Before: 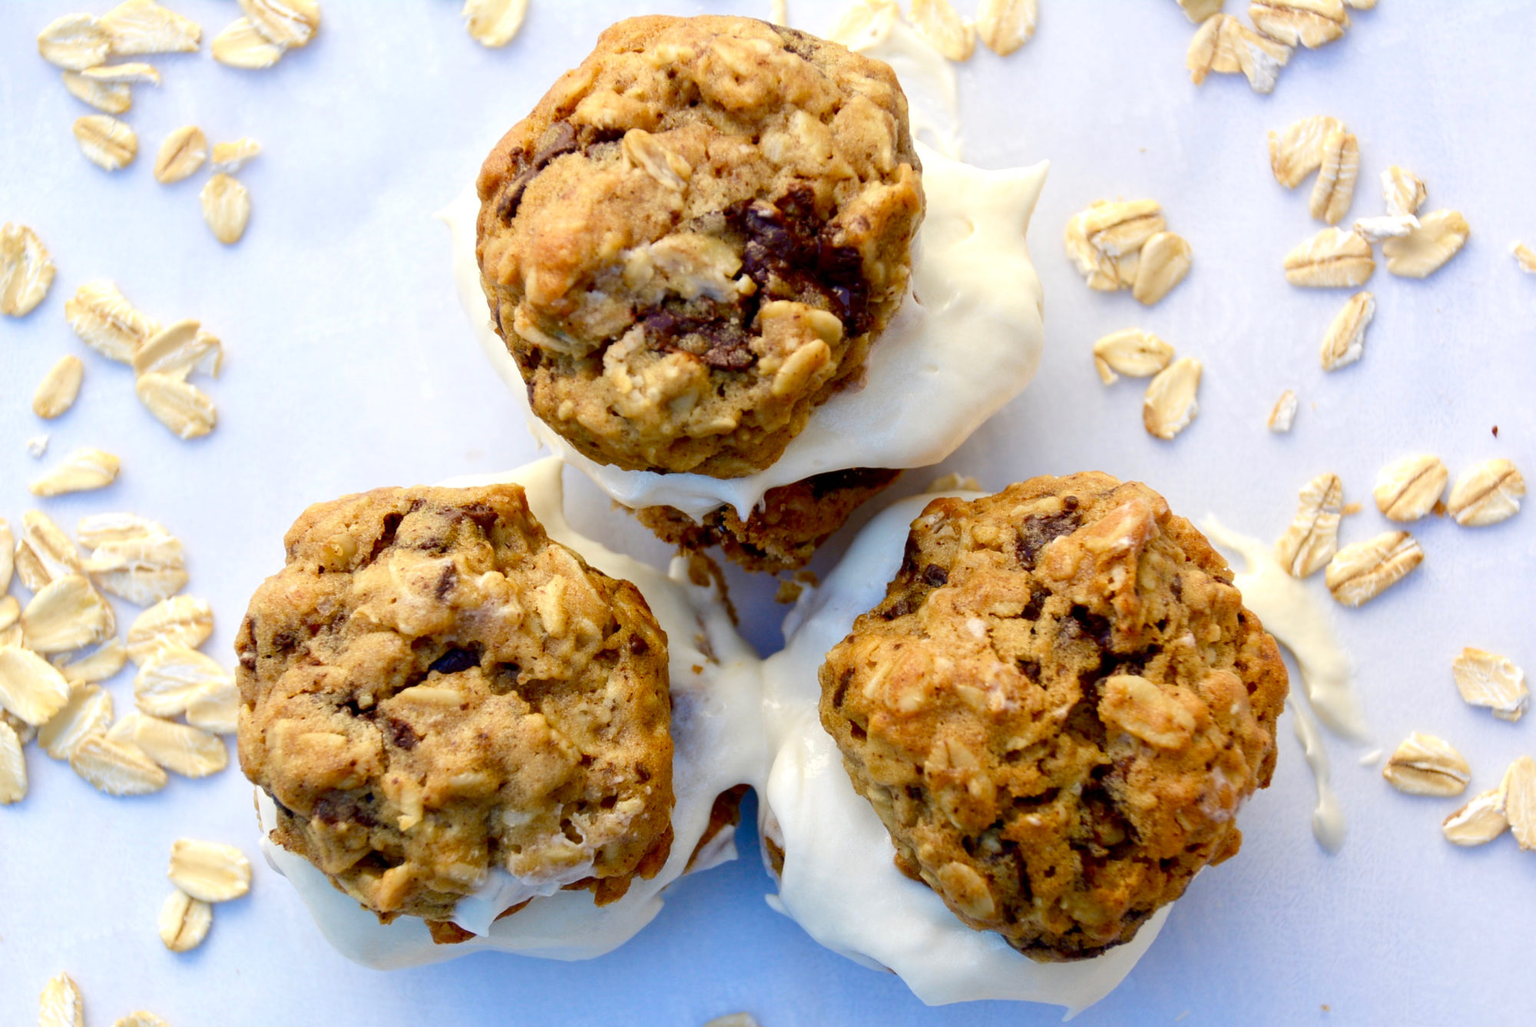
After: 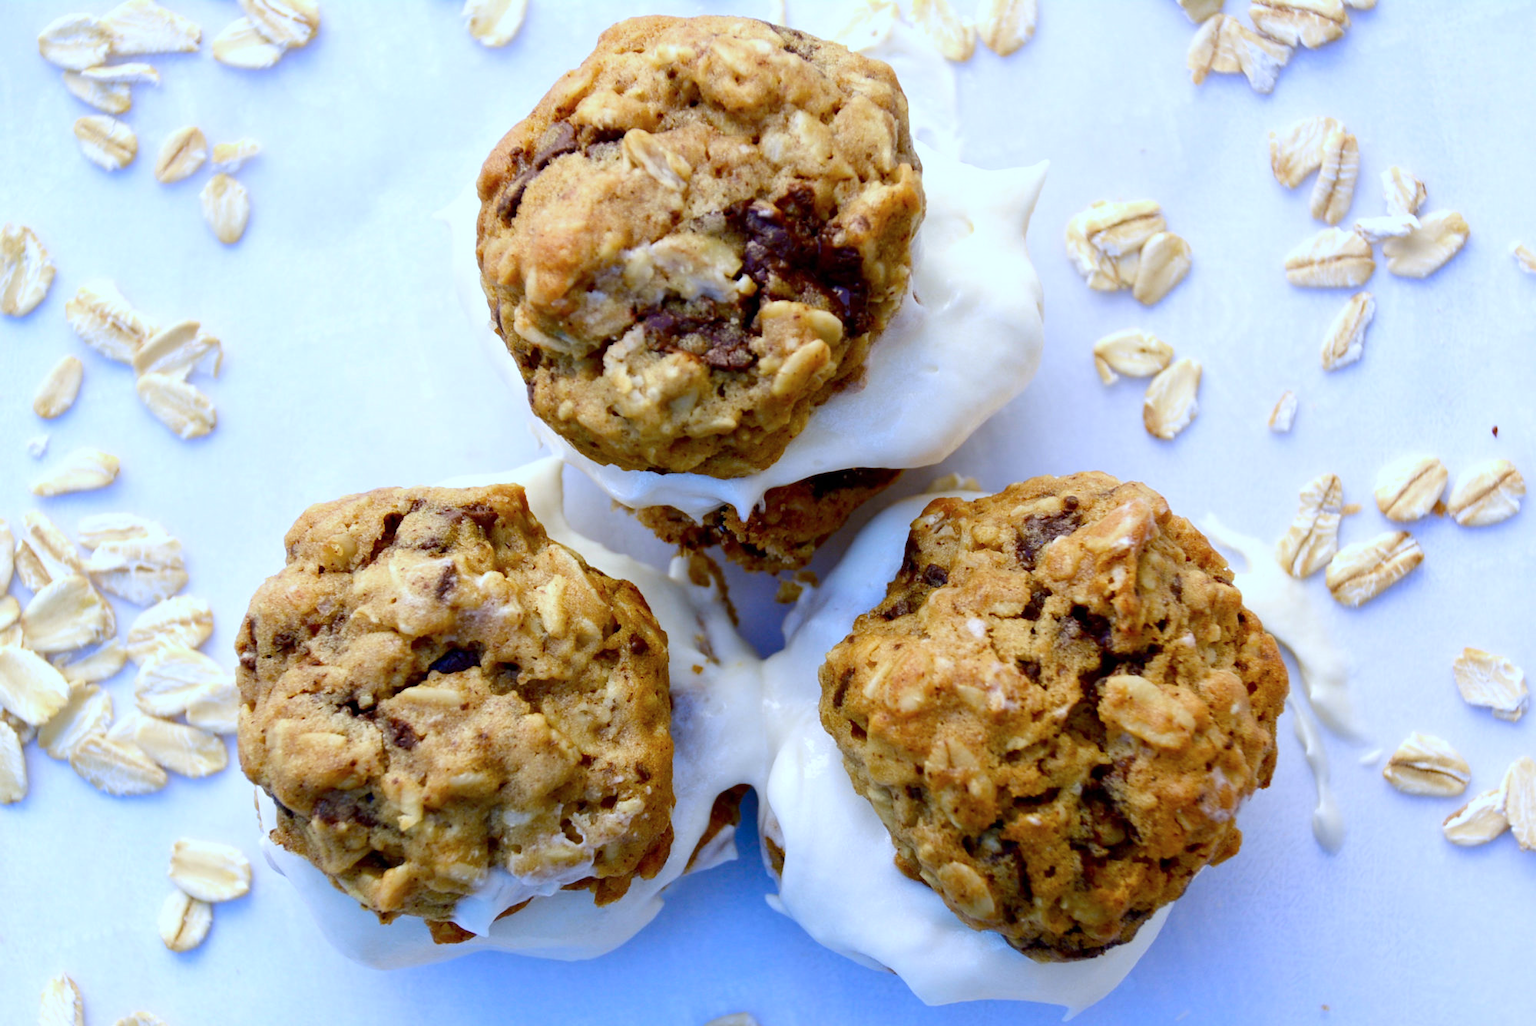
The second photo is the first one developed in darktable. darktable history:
white balance: red 0.931, blue 1.11
color calibration: illuminant as shot in camera, x 0.358, y 0.373, temperature 4628.91 K
